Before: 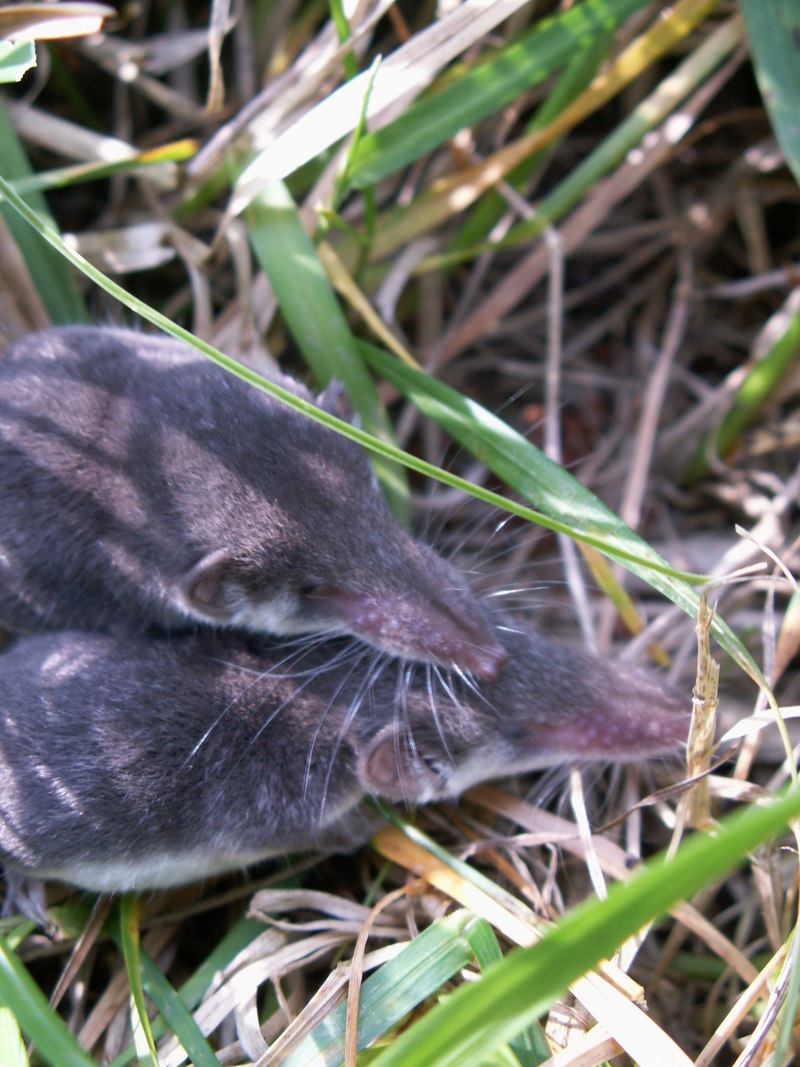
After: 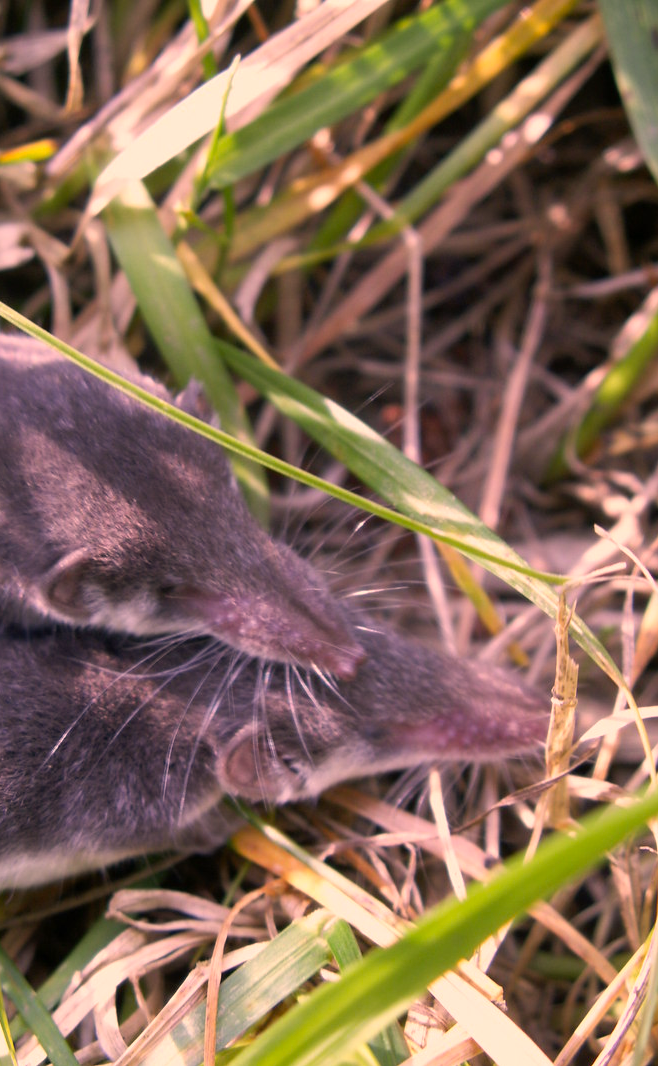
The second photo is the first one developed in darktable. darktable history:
crop: left 17.654%, bottom 0.048%
color correction: highlights a* 22.51, highlights b* 21.77
